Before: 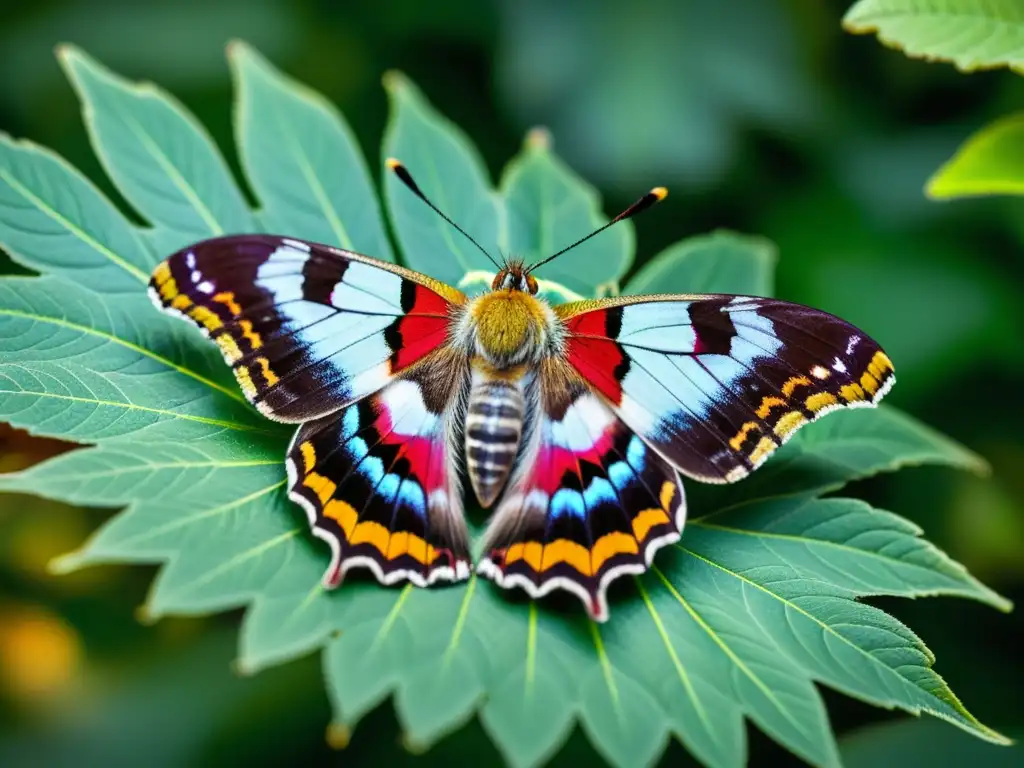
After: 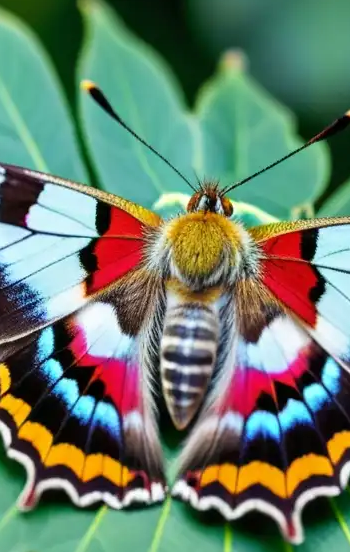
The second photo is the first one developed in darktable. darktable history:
crop and rotate: left 29.851%, top 10.257%, right 35.907%, bottom 17.843%
